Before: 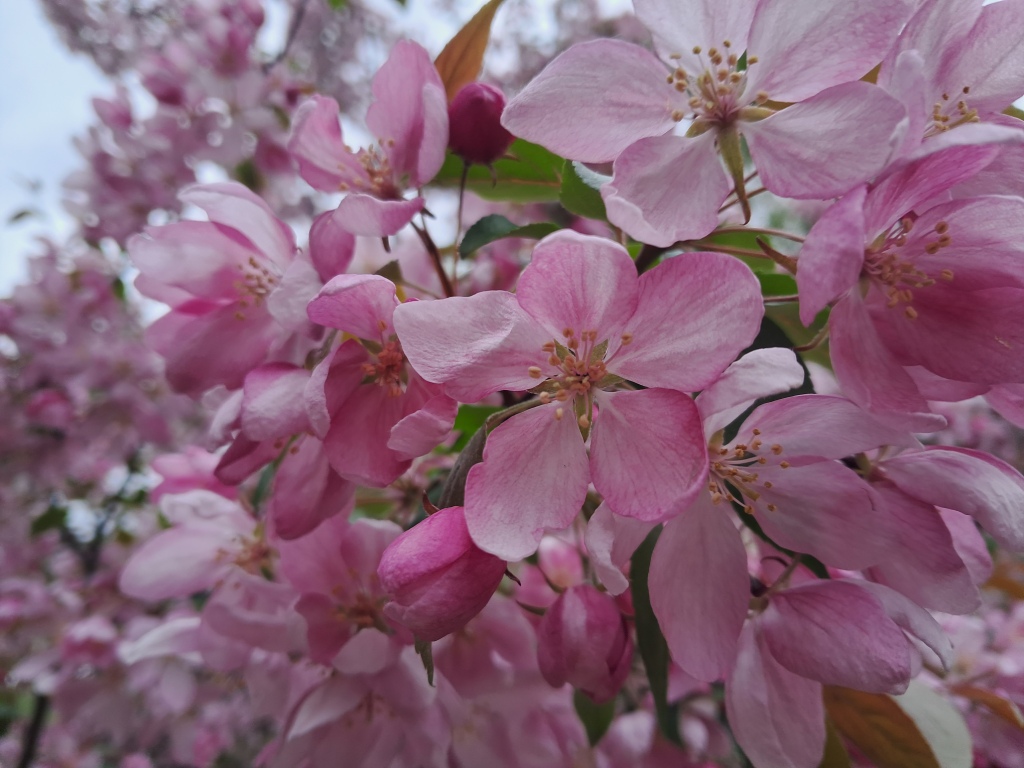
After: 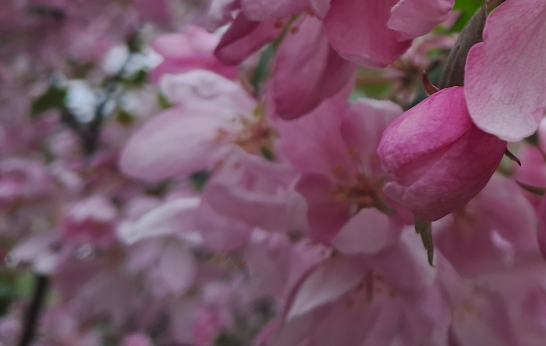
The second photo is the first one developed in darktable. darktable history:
crop and rotate: top 54.778%, right 46.61%, bottom 0.159%
tone equalizer: on, module defaults
